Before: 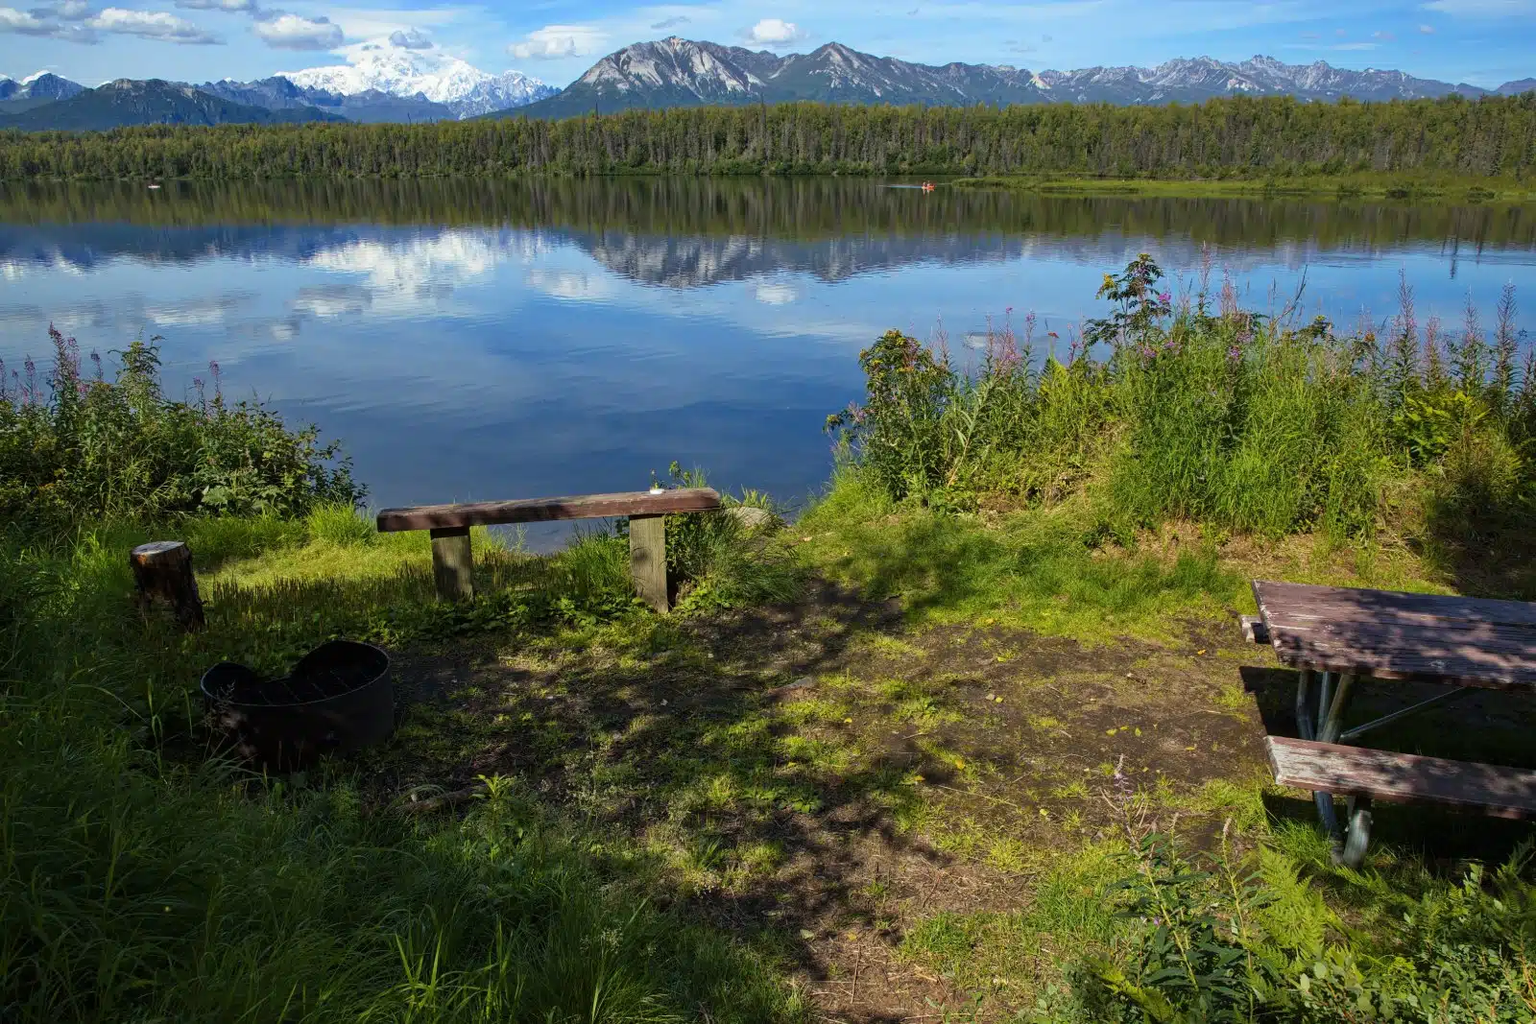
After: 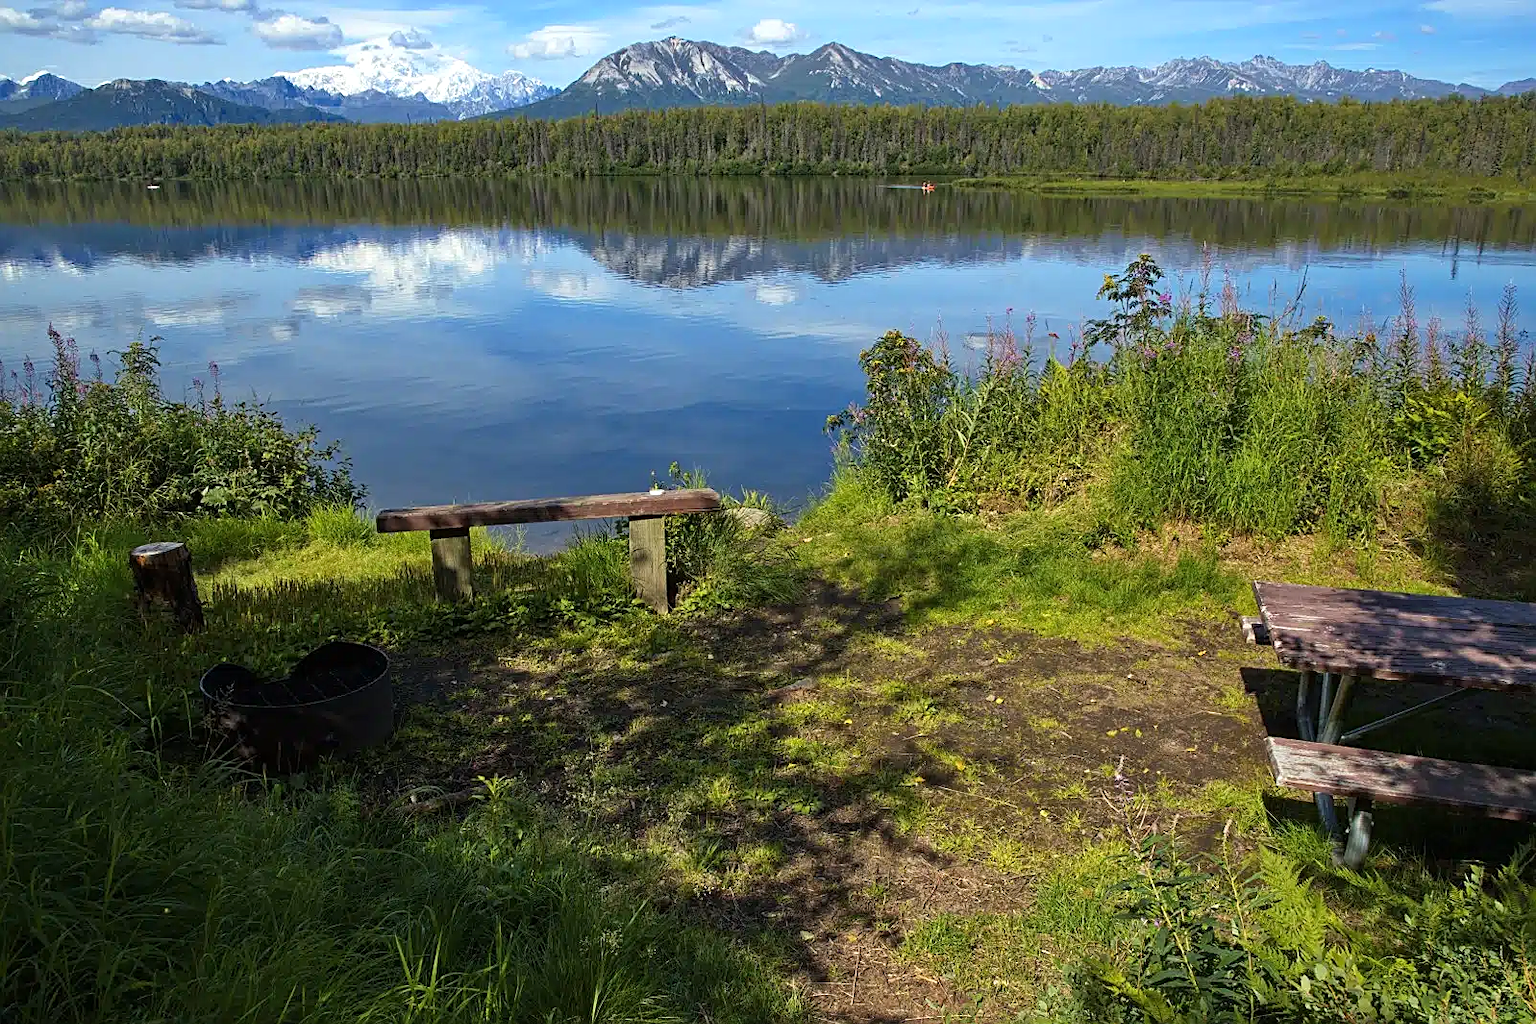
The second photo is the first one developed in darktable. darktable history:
crop: left 0.081%
sharpen: on, module defaults
exposure: exposure 0.21 EV, compensate highlight preservation false
